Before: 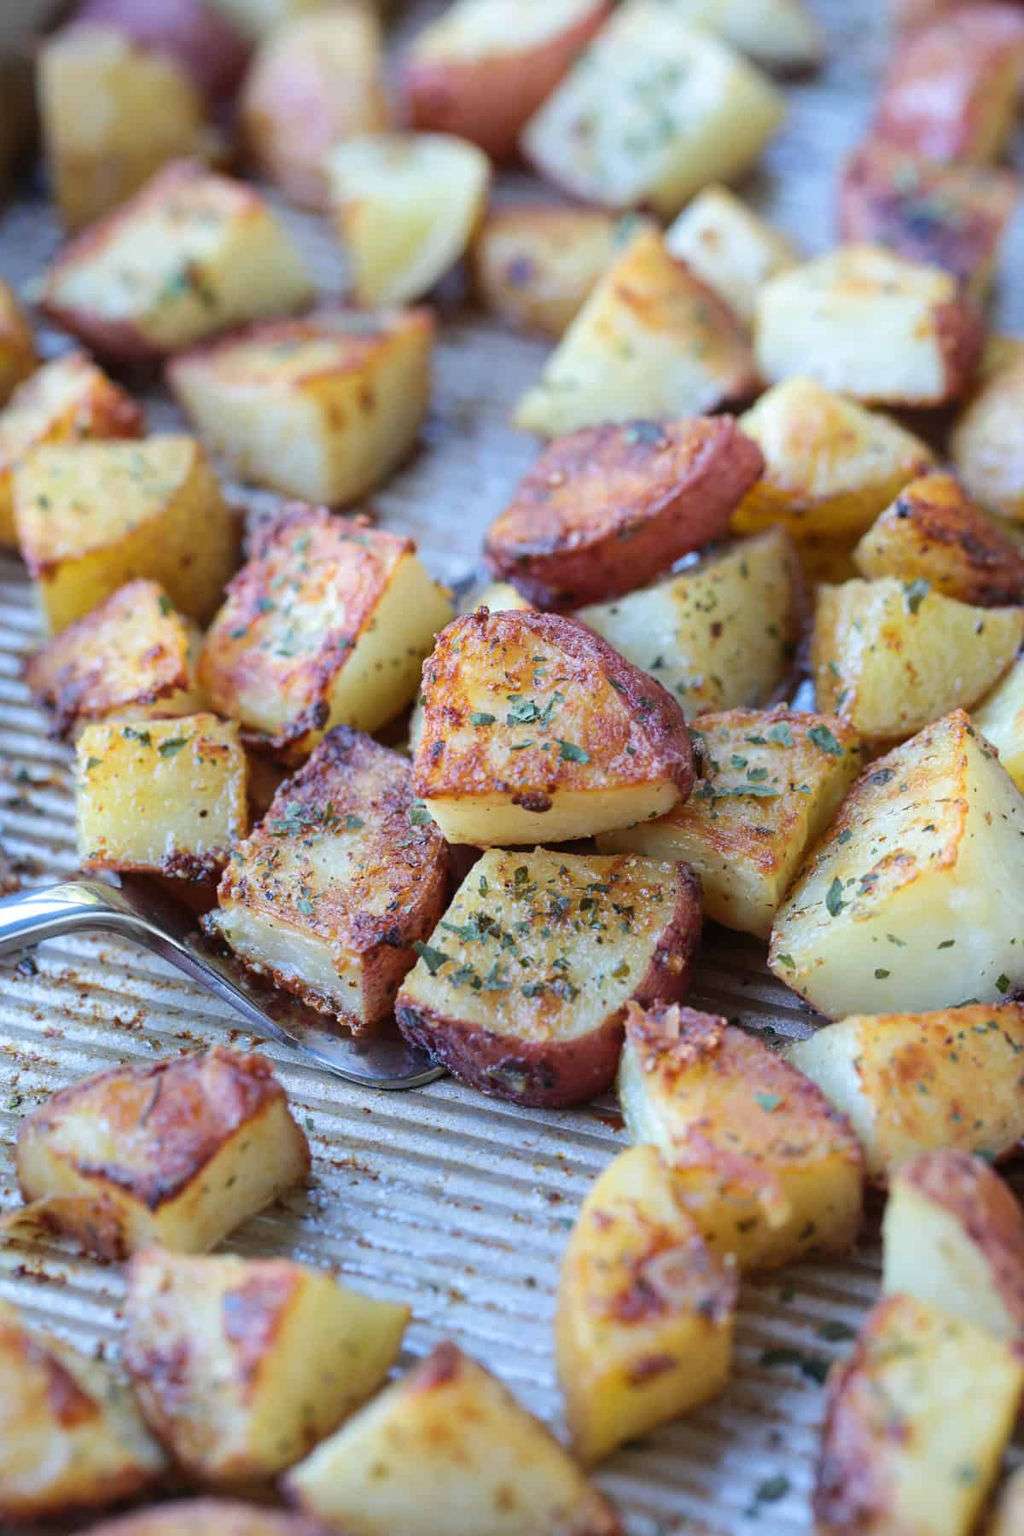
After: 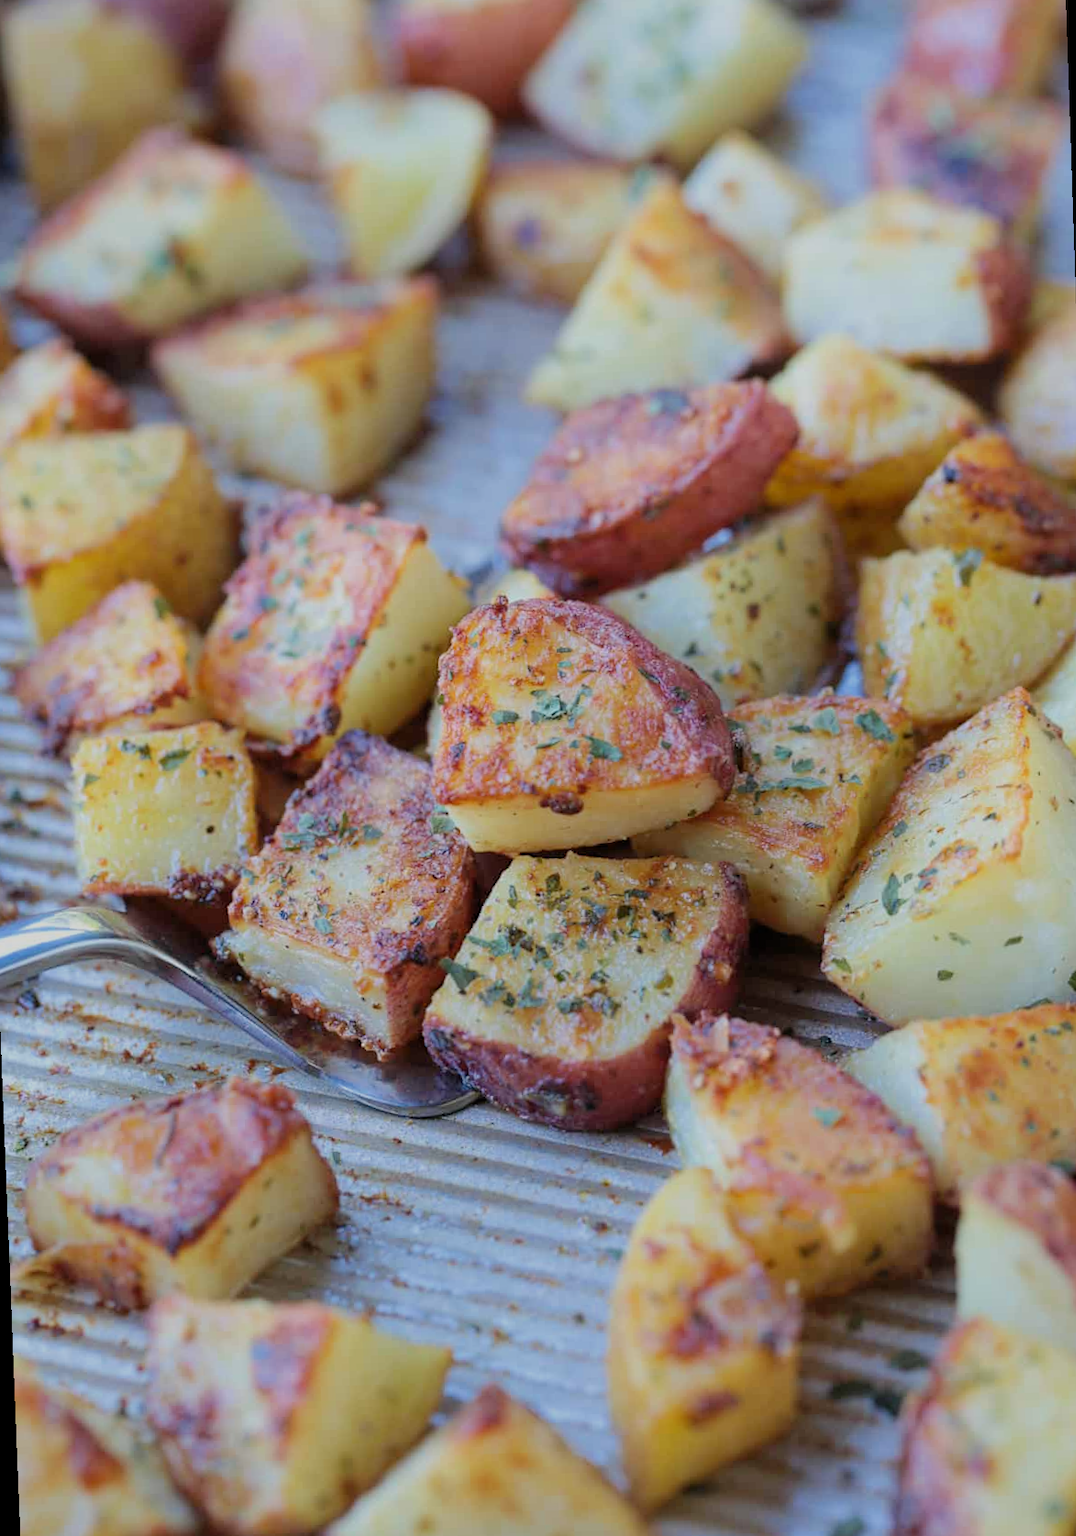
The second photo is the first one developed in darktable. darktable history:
white balance: emerald 1
rotate and perspective: rotation -2.12°, lens shift (vertical) 0.009, lens shift (horizontal) -0.008, automatic cropping original format, crop left 0.036, crop right 0.964, crop top 0.05, crop bottom 0.959
filmic rgb: middle gray luminance 18.42%, black relative exposure -10.5 EV, white relative exposure 3.4 EV, threshold 6 EV, target black luminance 0%, hardness 6.03, latitude 99%, contrast 0.847, shadows ↔ highlights balance 0.505%, add noise in highlights 0, preserve chrominance max RGB, color science v3 (2019), use custom middle-gray values true, iterations of high-quality reconstruction 0, contrast in highlights soft, enable highlight reconstruction true
